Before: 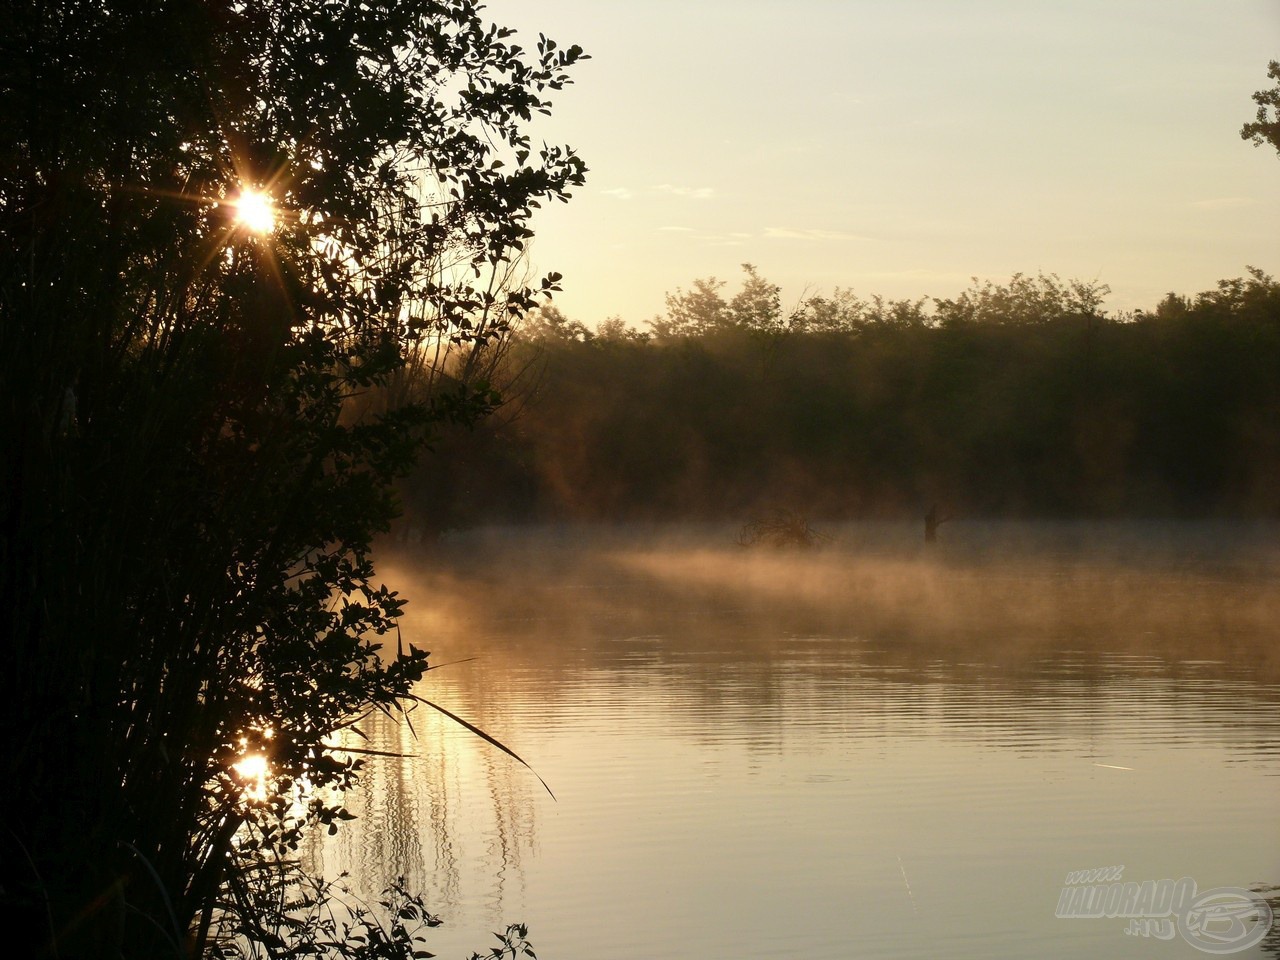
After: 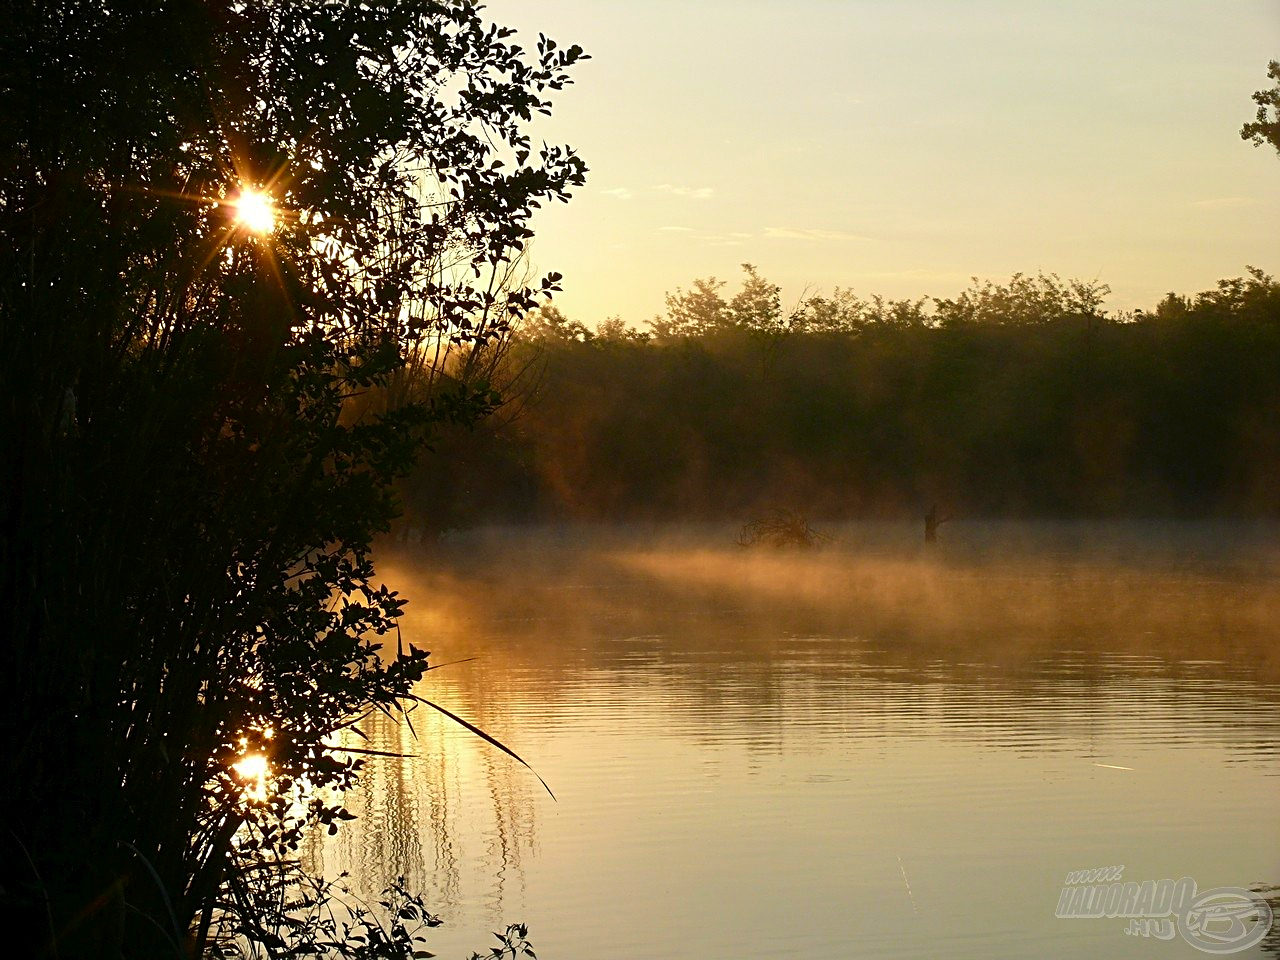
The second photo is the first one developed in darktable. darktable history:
color calibration: illuminant same as pipeline (D50), adaptation XYZ, x 0.346, y 0.359, temperature 5020.77 K
sharpen: radius 2.746
color correction: highlights b* -0.008, saturation 1.37
